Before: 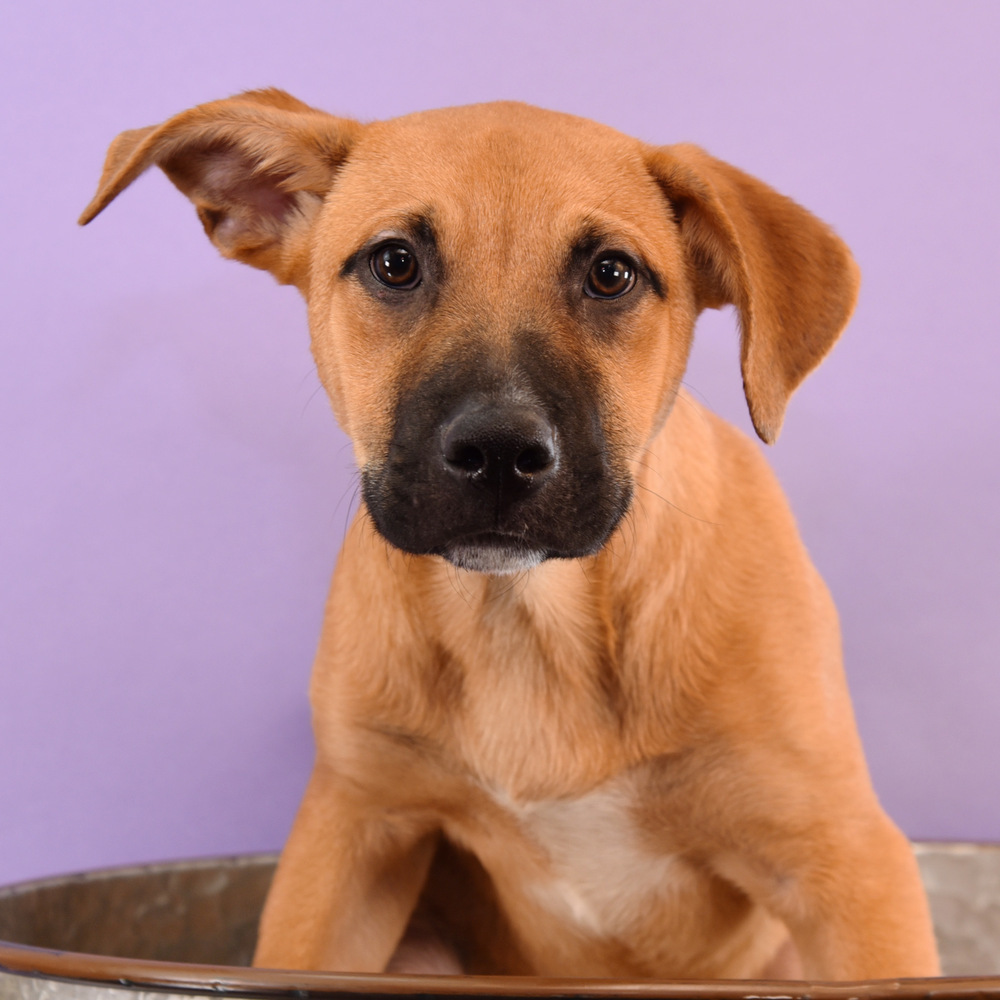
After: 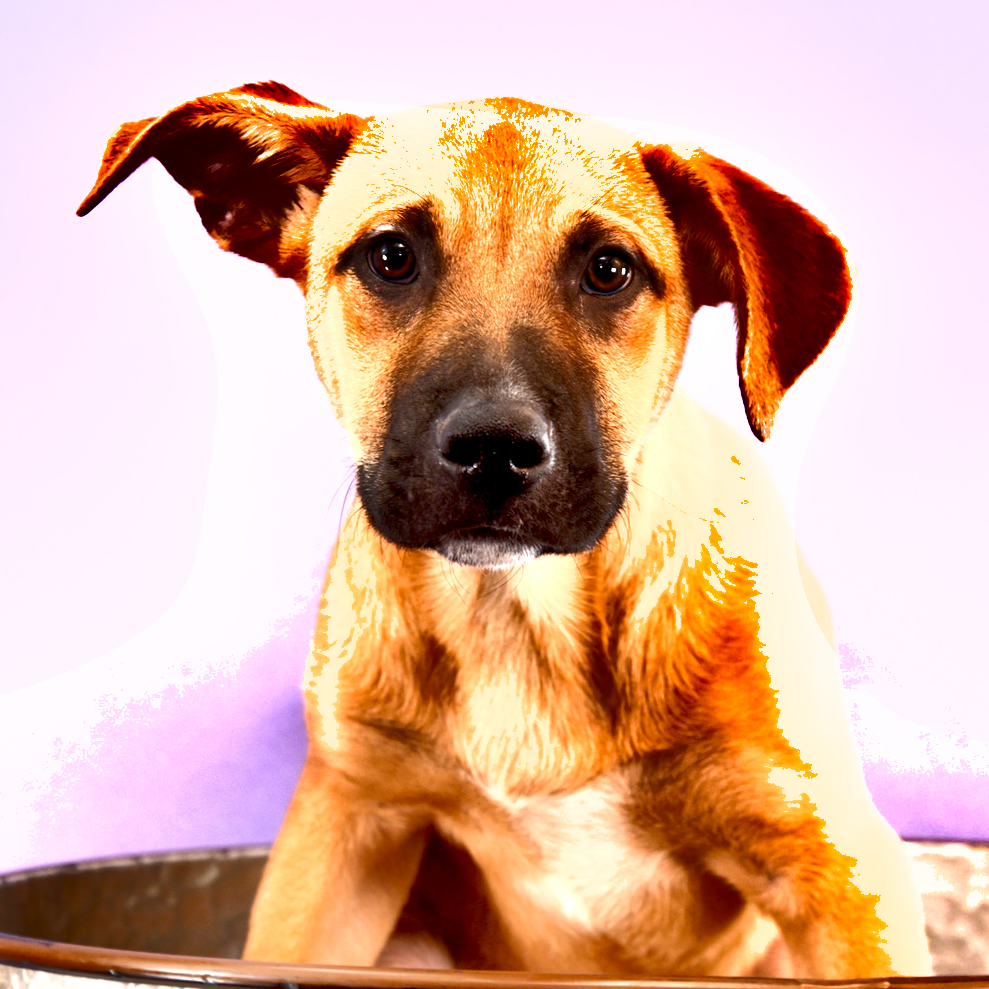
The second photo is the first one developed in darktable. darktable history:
shadows and highlights: white point adjustment 0.096, highlights -71.07, soften with gaussian
exposure: black level correction 0.009, exposure 1.414 EV, compensate exposure bias true, compensate highlight preservation false
crop and rotate: angle -0.596°
